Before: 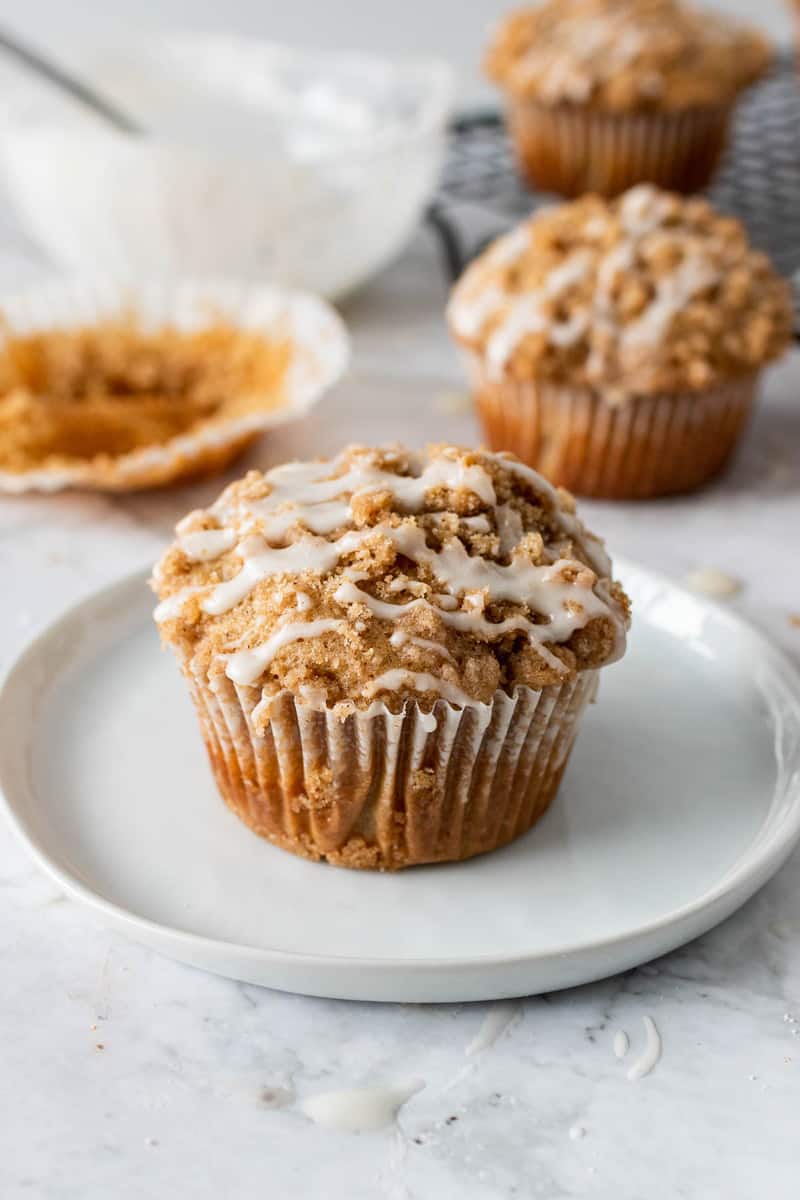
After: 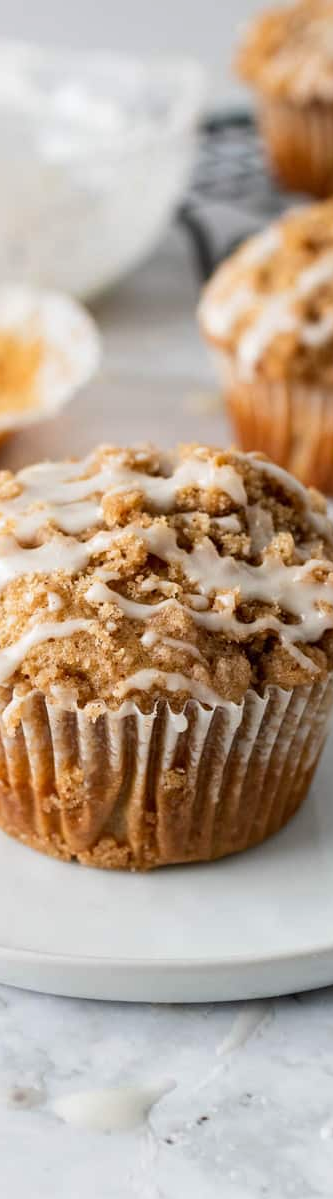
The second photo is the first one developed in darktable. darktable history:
crop: left 31.229%, right 27.105%
haze removal: strength 0.02, distance 0.25, compatibility mode true, adaptive false
